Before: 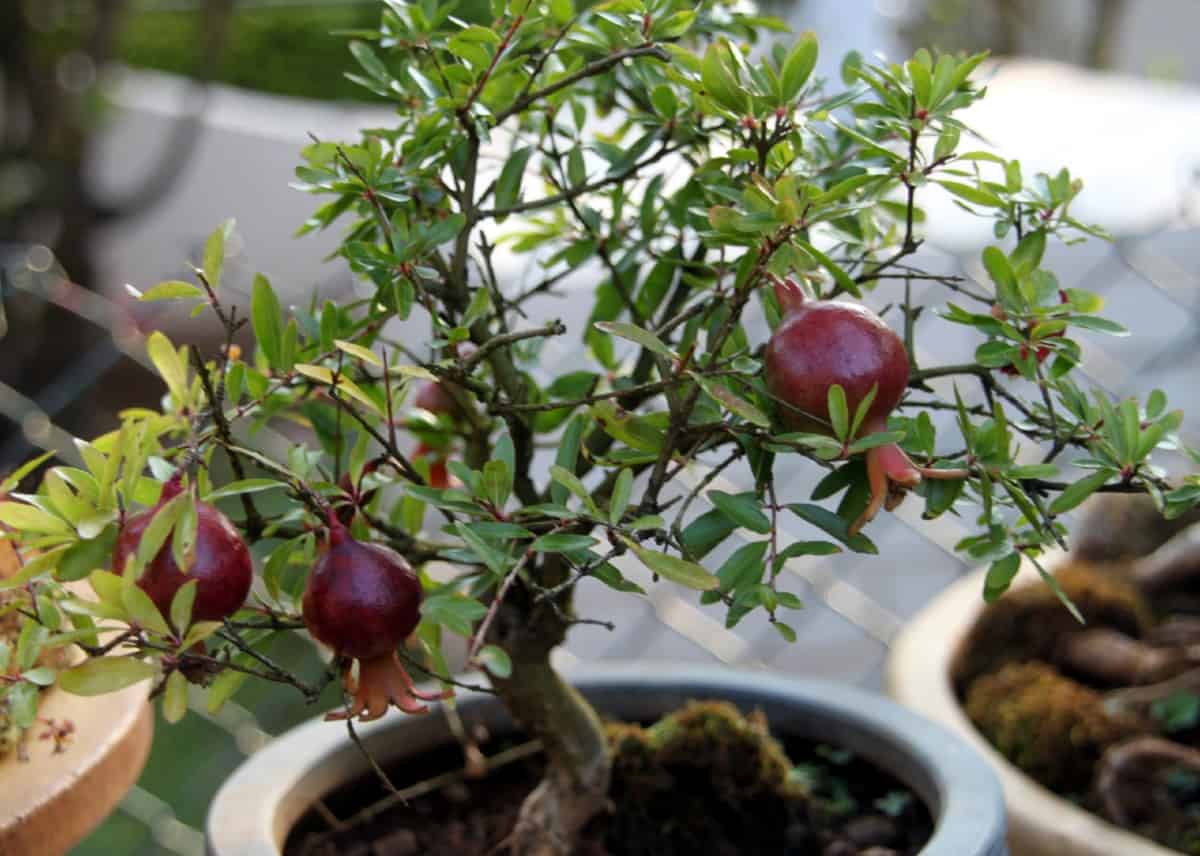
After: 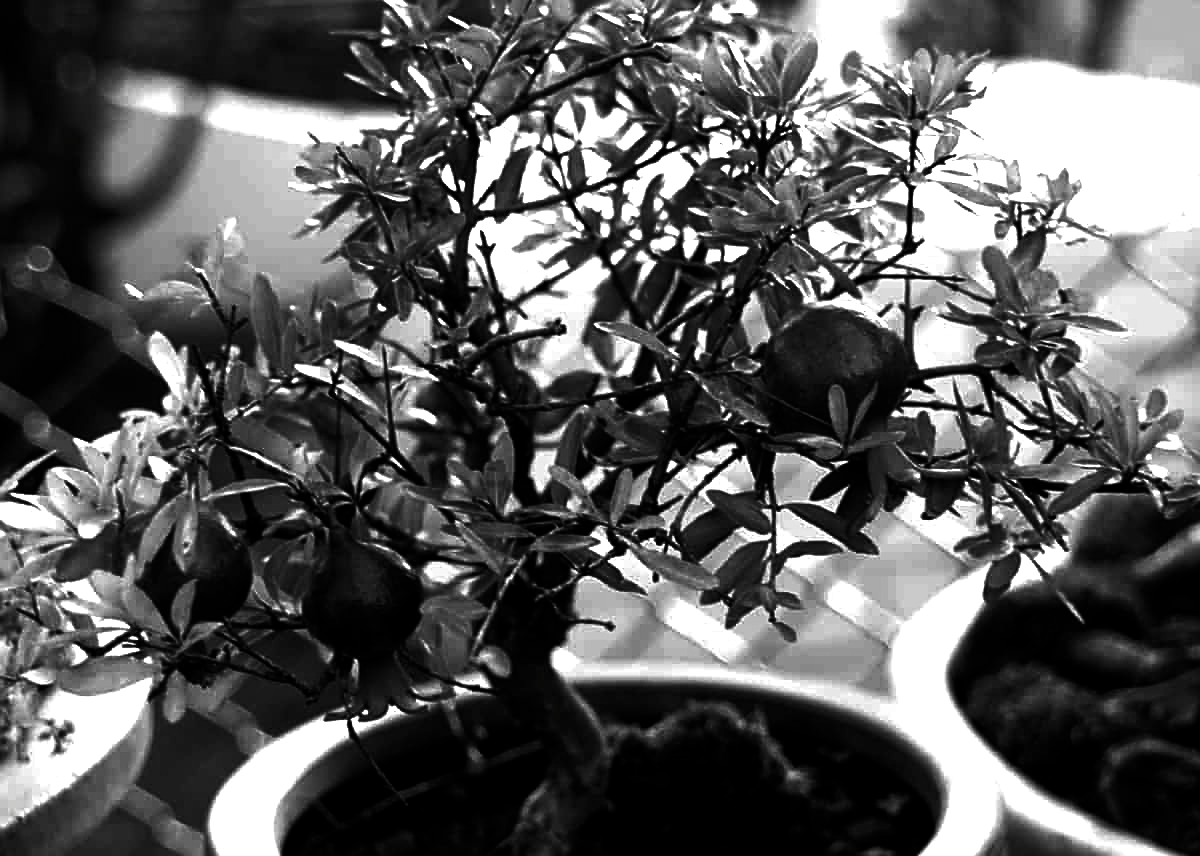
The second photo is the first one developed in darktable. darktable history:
sharpen: on, module defaults
exposure: black level correction 0, exposure 1 EV, compensate highlight preservation false
contrast brightness saturation: contrast 0.017, brightness -0.998, saturation -0.999
velvia: on, module defaults
